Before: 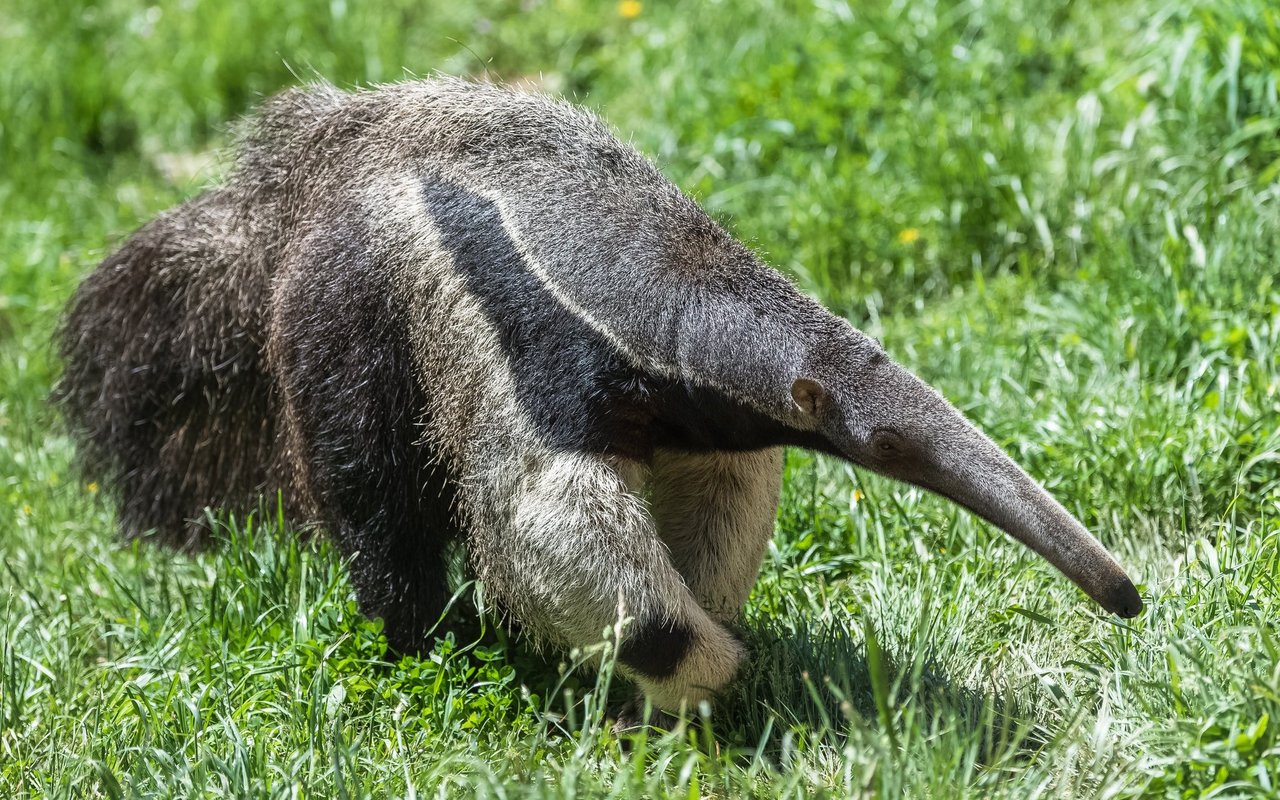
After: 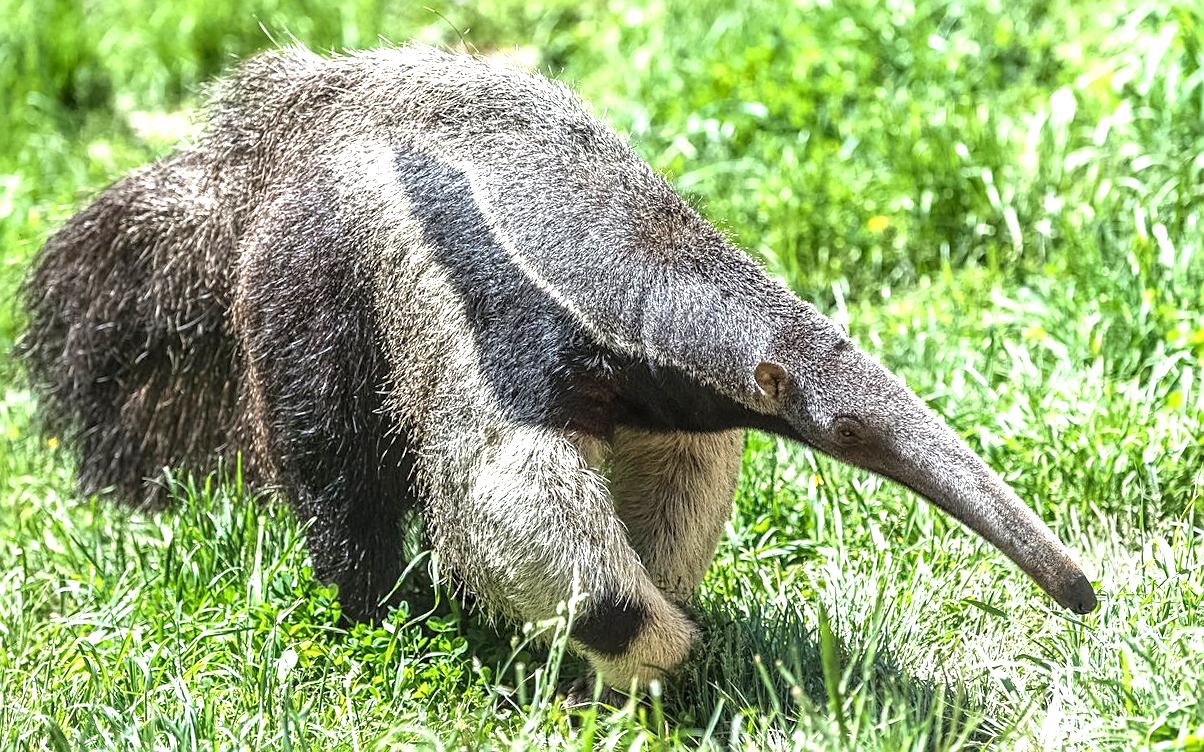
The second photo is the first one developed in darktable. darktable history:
sharpen: amount 0.5
exposure: black level correction 0, exposure 1 EV, compensate highlight preservation false
local contrast: on, module defaults
crop and rotate: angle -2.27°
